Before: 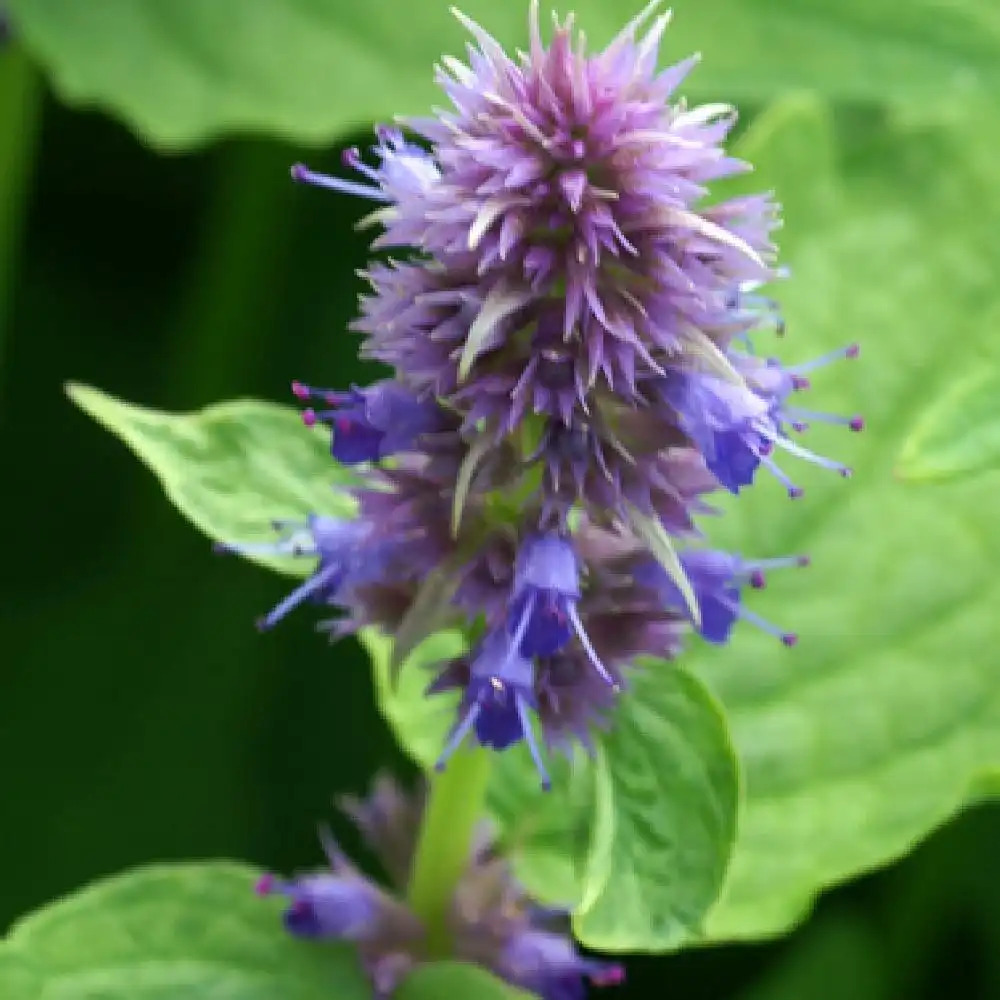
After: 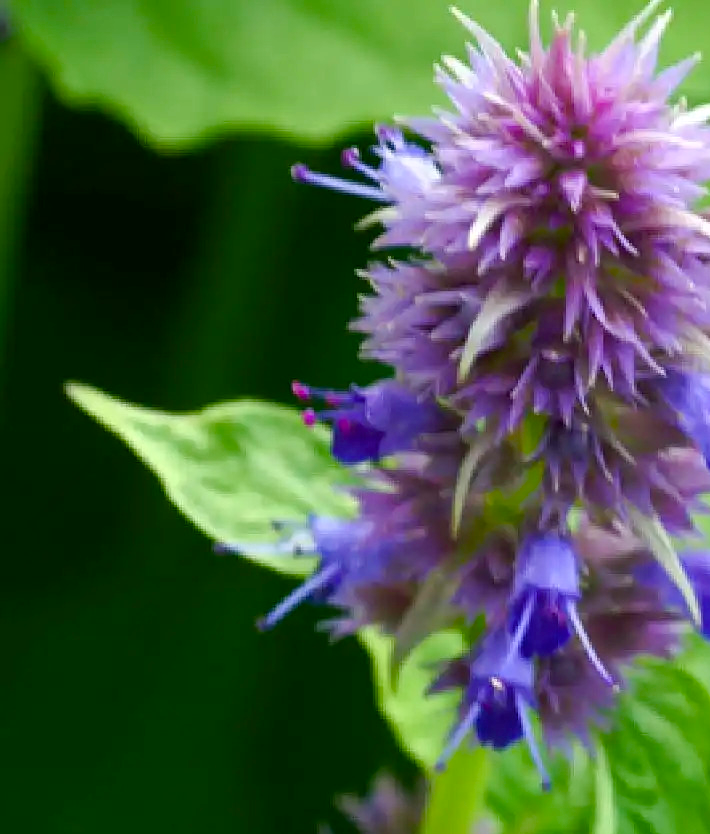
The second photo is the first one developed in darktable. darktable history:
crop: right 28.982%, bottom 16.595%
color balance rgb: shadows lift › chroma 0.891%, shadows lift › hue 113.02°, perceptual saturation grading › global saturation 23.295%, perceptual saturation grading › highlights -24.386%, perceptual saturation grading › mid-tones 24.077%, perceptual saturation grading › shadows 39.281%
shadows and highlights: shadows -8.42, white point adjustment 1.52, highlights 10.9
